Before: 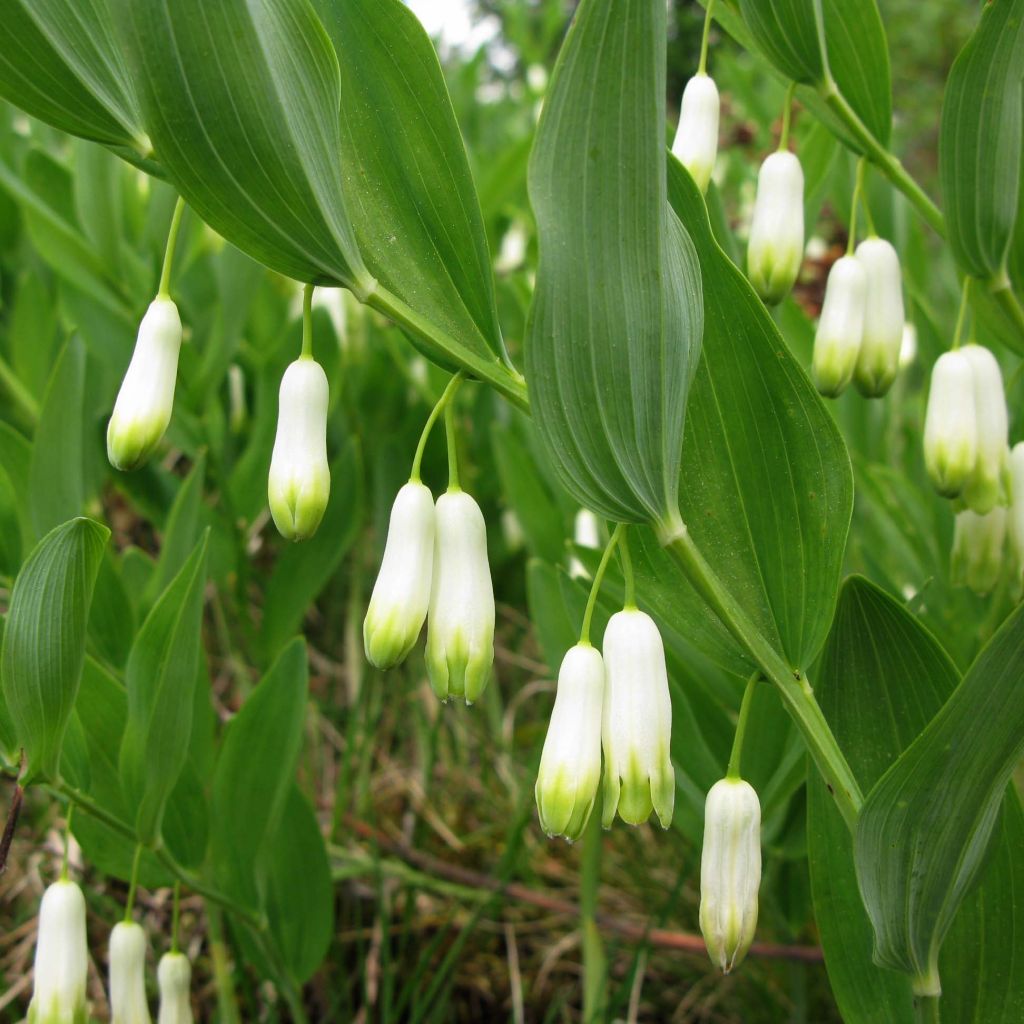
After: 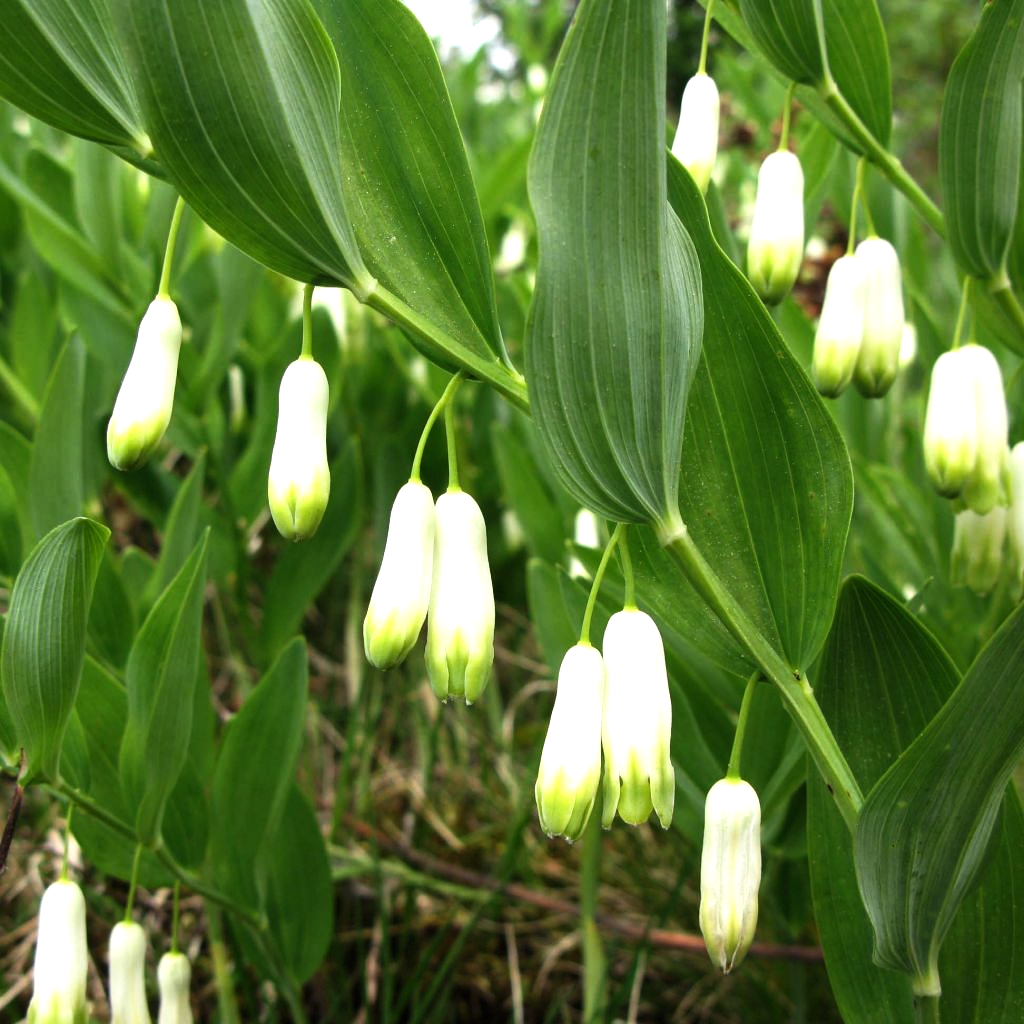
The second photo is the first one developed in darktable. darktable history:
tone equalizer: -8 EV -0.717 EV, -7 EV -0.705 EV, -6 EV -0.636 EV, -5 EV -0.384 EV, -3 EV 0.376 EV, -2 EV 0.6 EV, -1 EV 0.678 EV, +0 EV 0.779 EV, edges refinement/feathering 500, mask exposure compensation -1.57 EV, preserve details no
